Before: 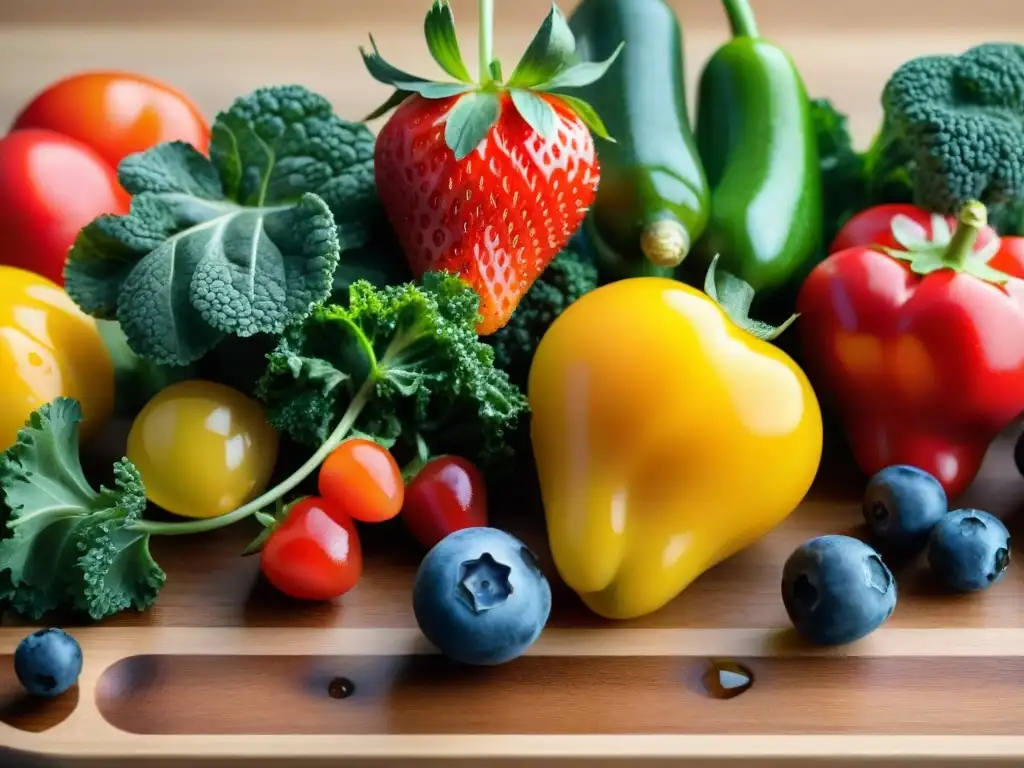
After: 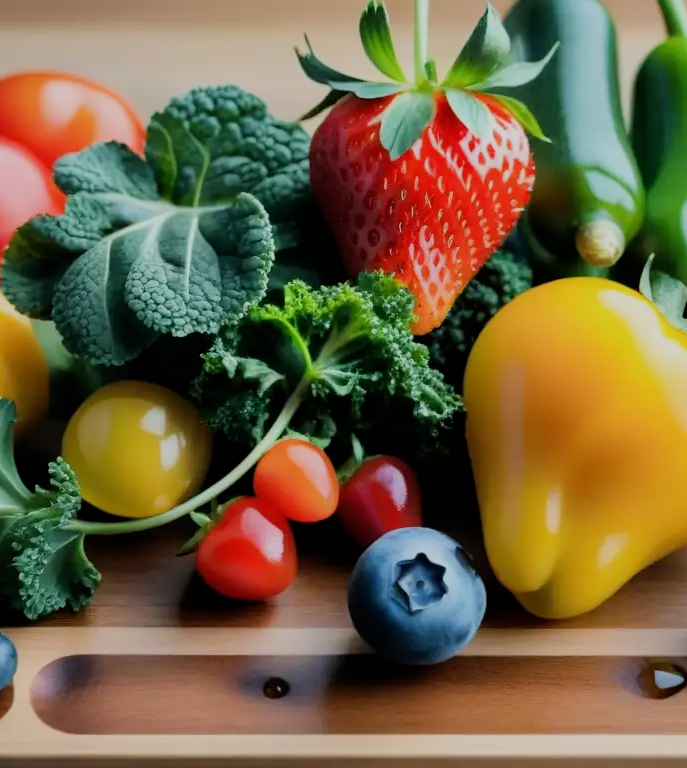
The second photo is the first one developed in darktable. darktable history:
crop and rotate: left 6.422%, right 26.466%
filmic rgb: black relative exposure -8.4 EV, white relative exposure 4.69 EV, hardness 3.82
